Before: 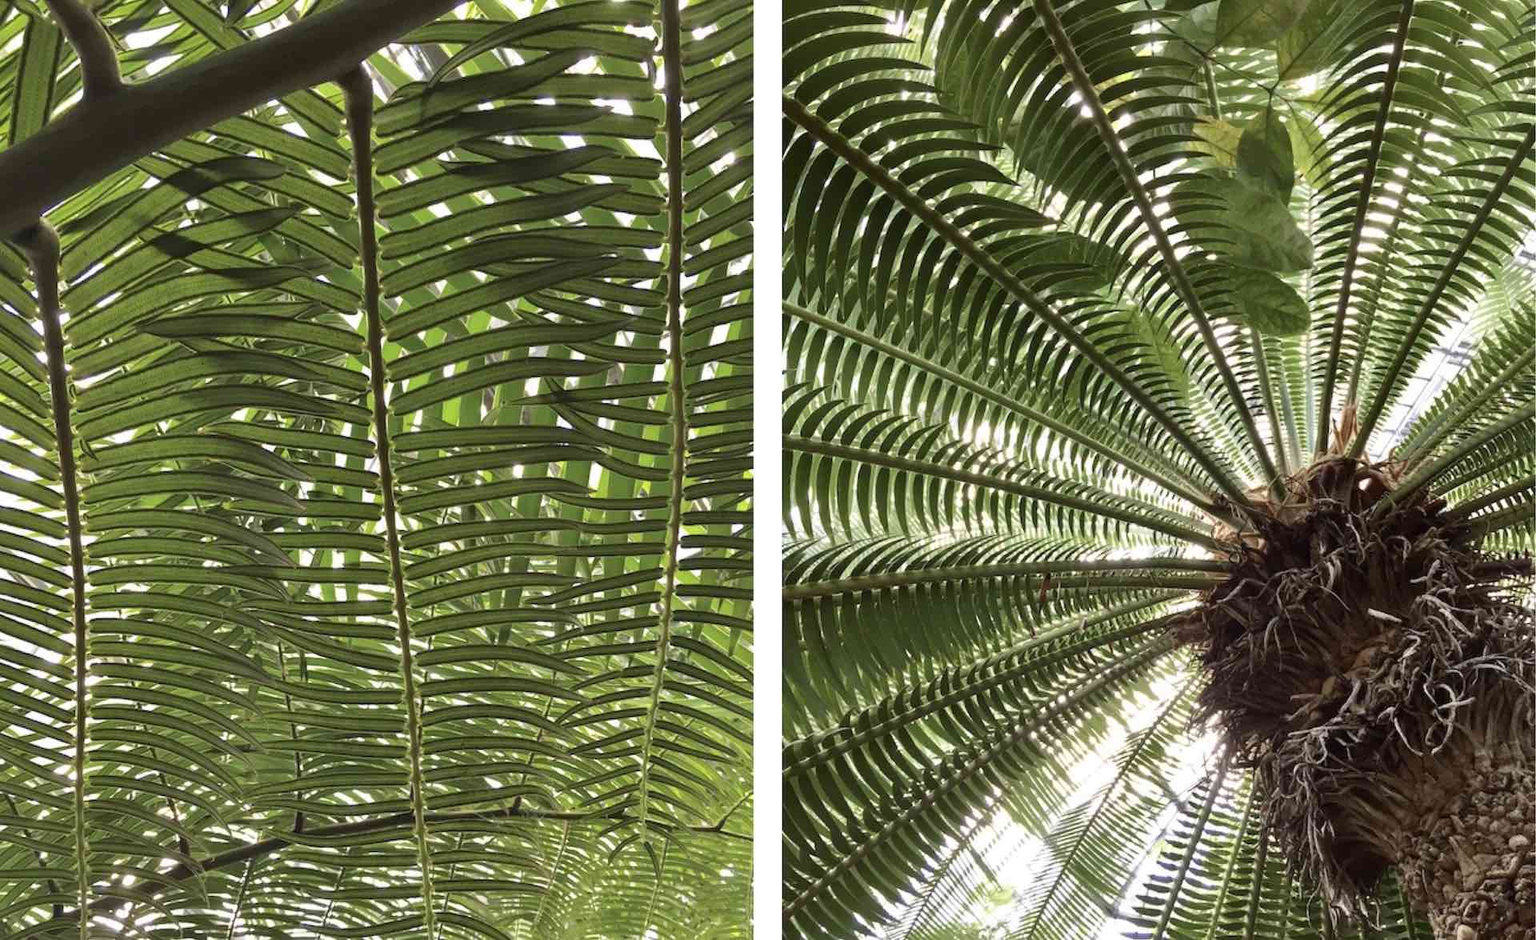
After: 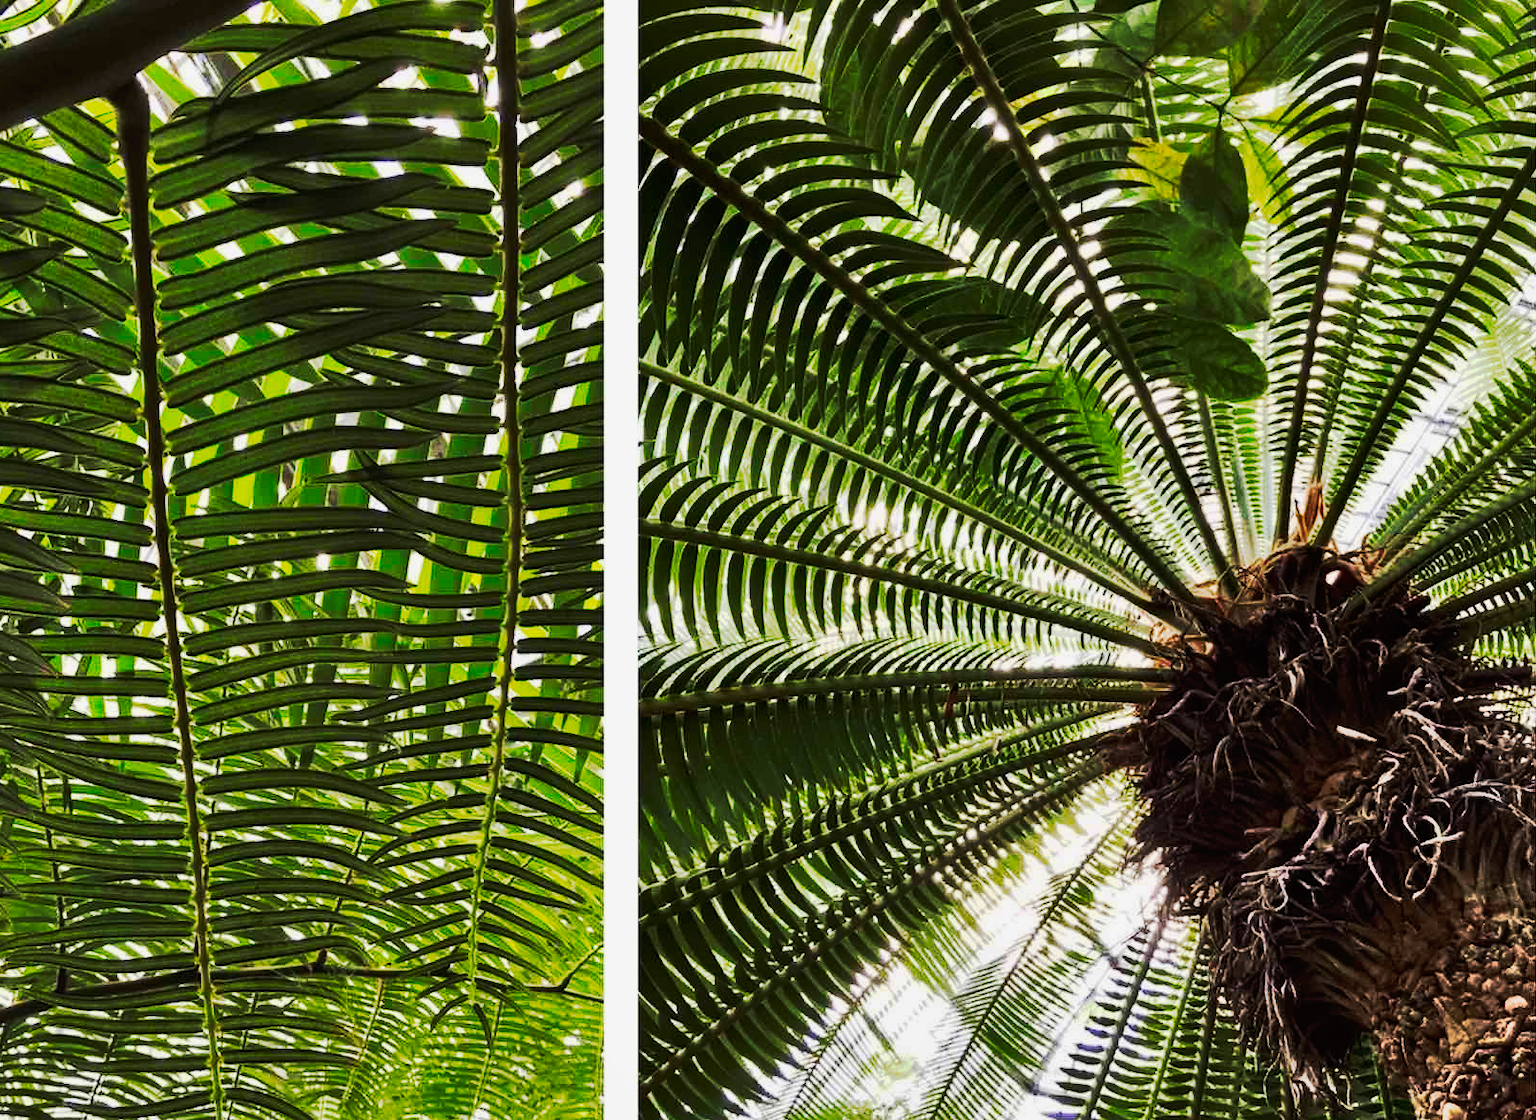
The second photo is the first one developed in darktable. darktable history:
tone curve: curves: ch0 [(0, 0) (0.003, 0.002) (0.011, 0.004) (0.025, 0.005) (0.044, 0.009) (0.069, 0.013) (0.1, 0.017) (0.136, 0.036) (0.177, 0.066) (0.224, 0.102) (0.277, 0.143) (0.335, 0.197) (0.399, 0.268) (0.468, 0.389) (0.543, 0.549) (0.623, 0.714) (0.709, 0.801) (0.801, 0.854) (0.898, 0.9) (1, 1)], preserve colors none
shadows and highlights: white point adjustment -3.64, highlights -63.34, highlights color adjustment 42%, soften with gaussian
crop: left 16.145%
